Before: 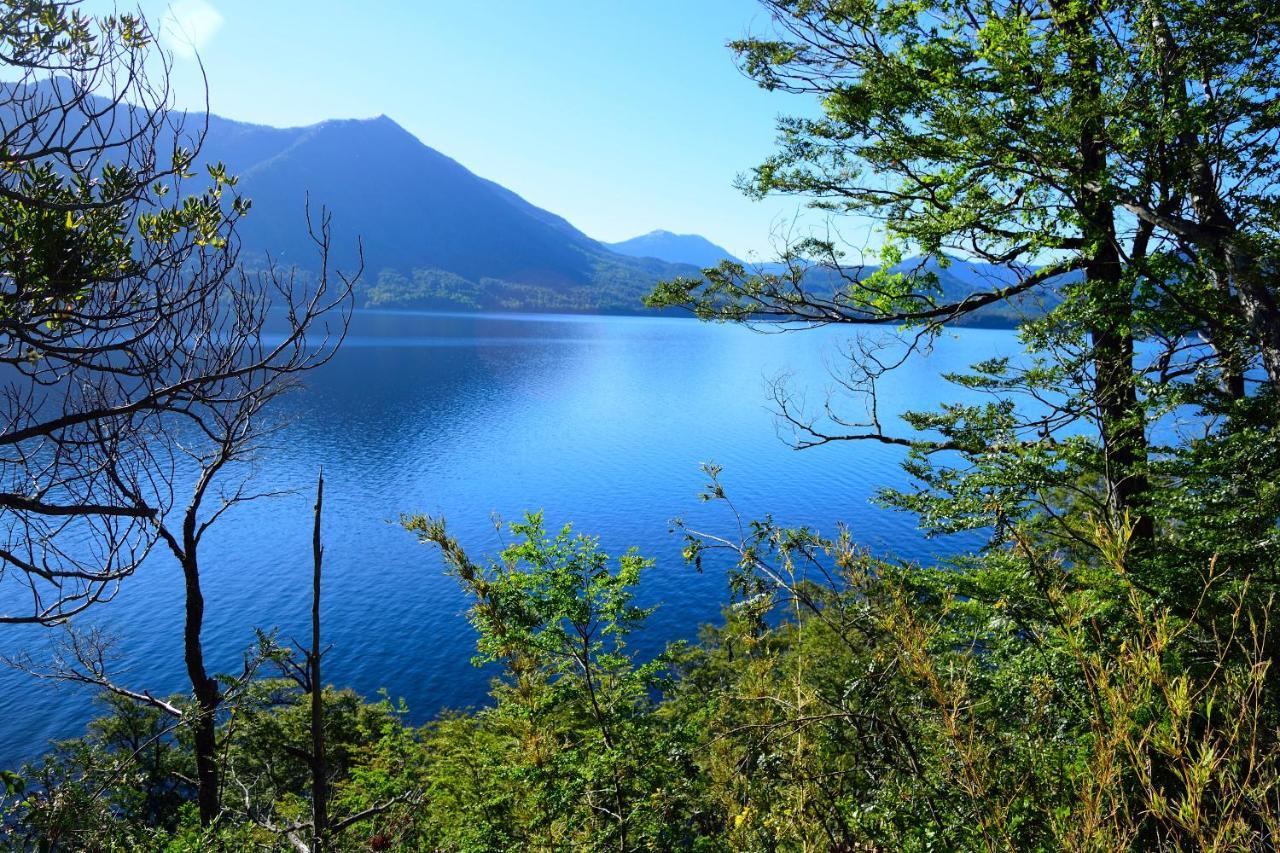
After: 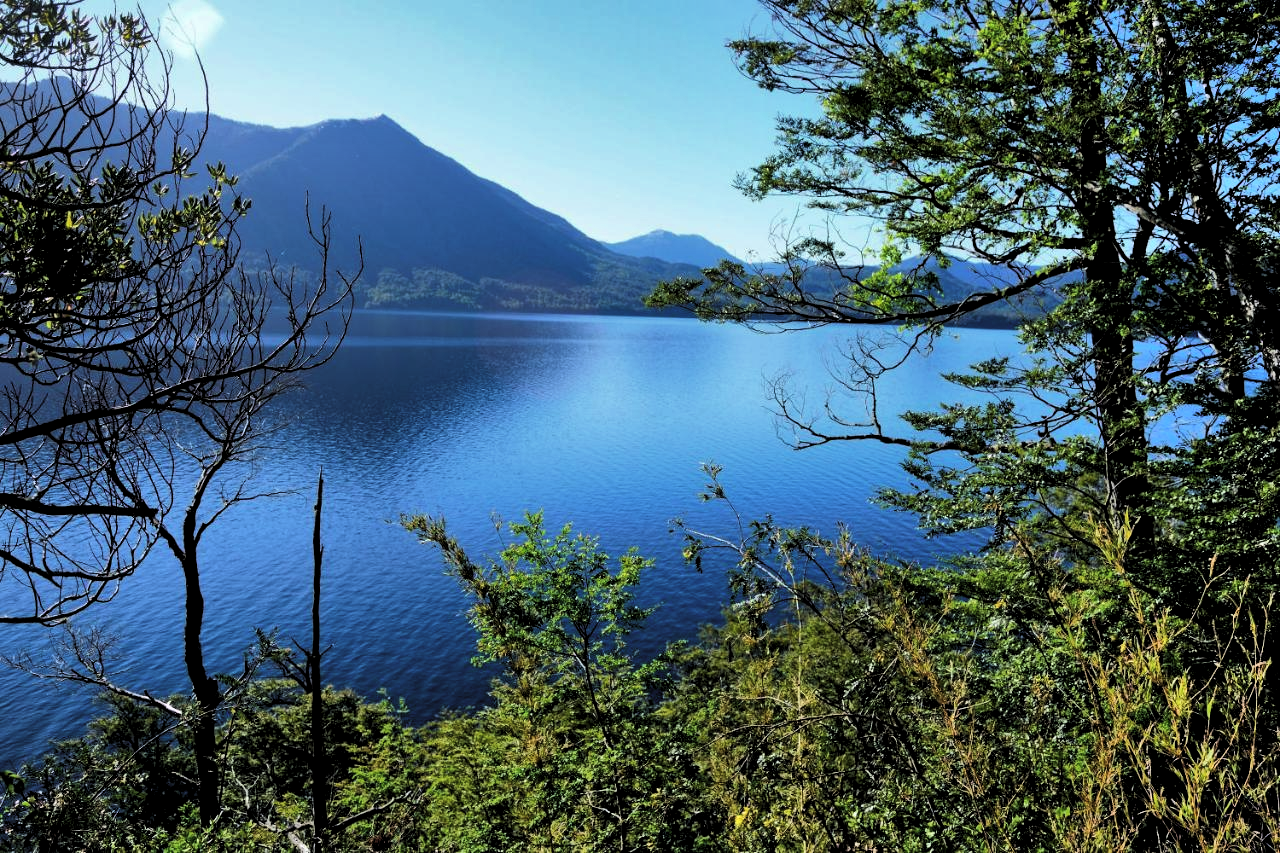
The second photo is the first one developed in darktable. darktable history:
levels: levels [0.116, 0.574, 1]
shadows and highlights: soften with gaussian
